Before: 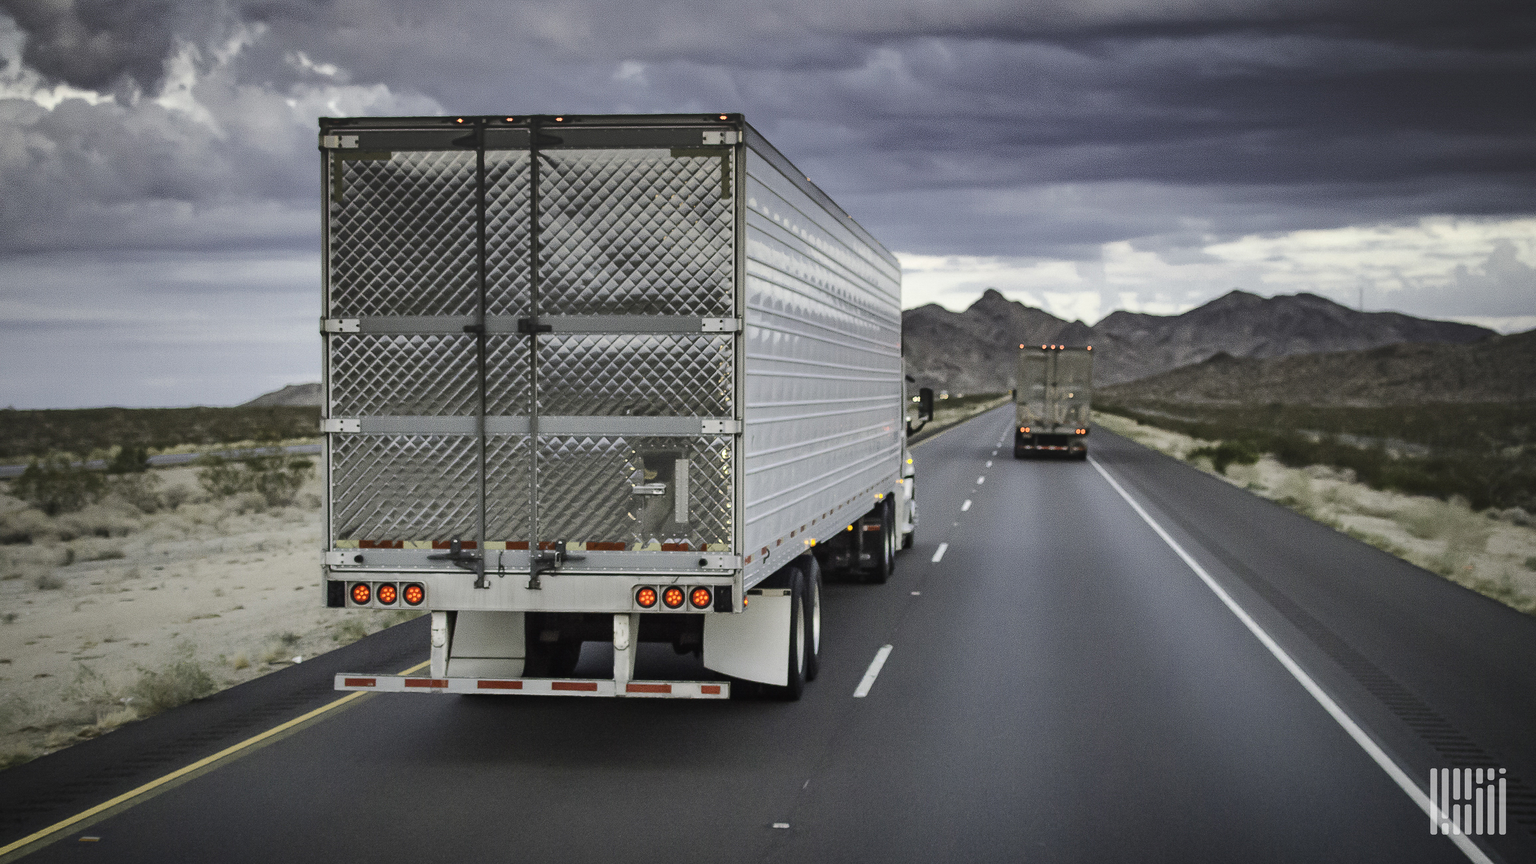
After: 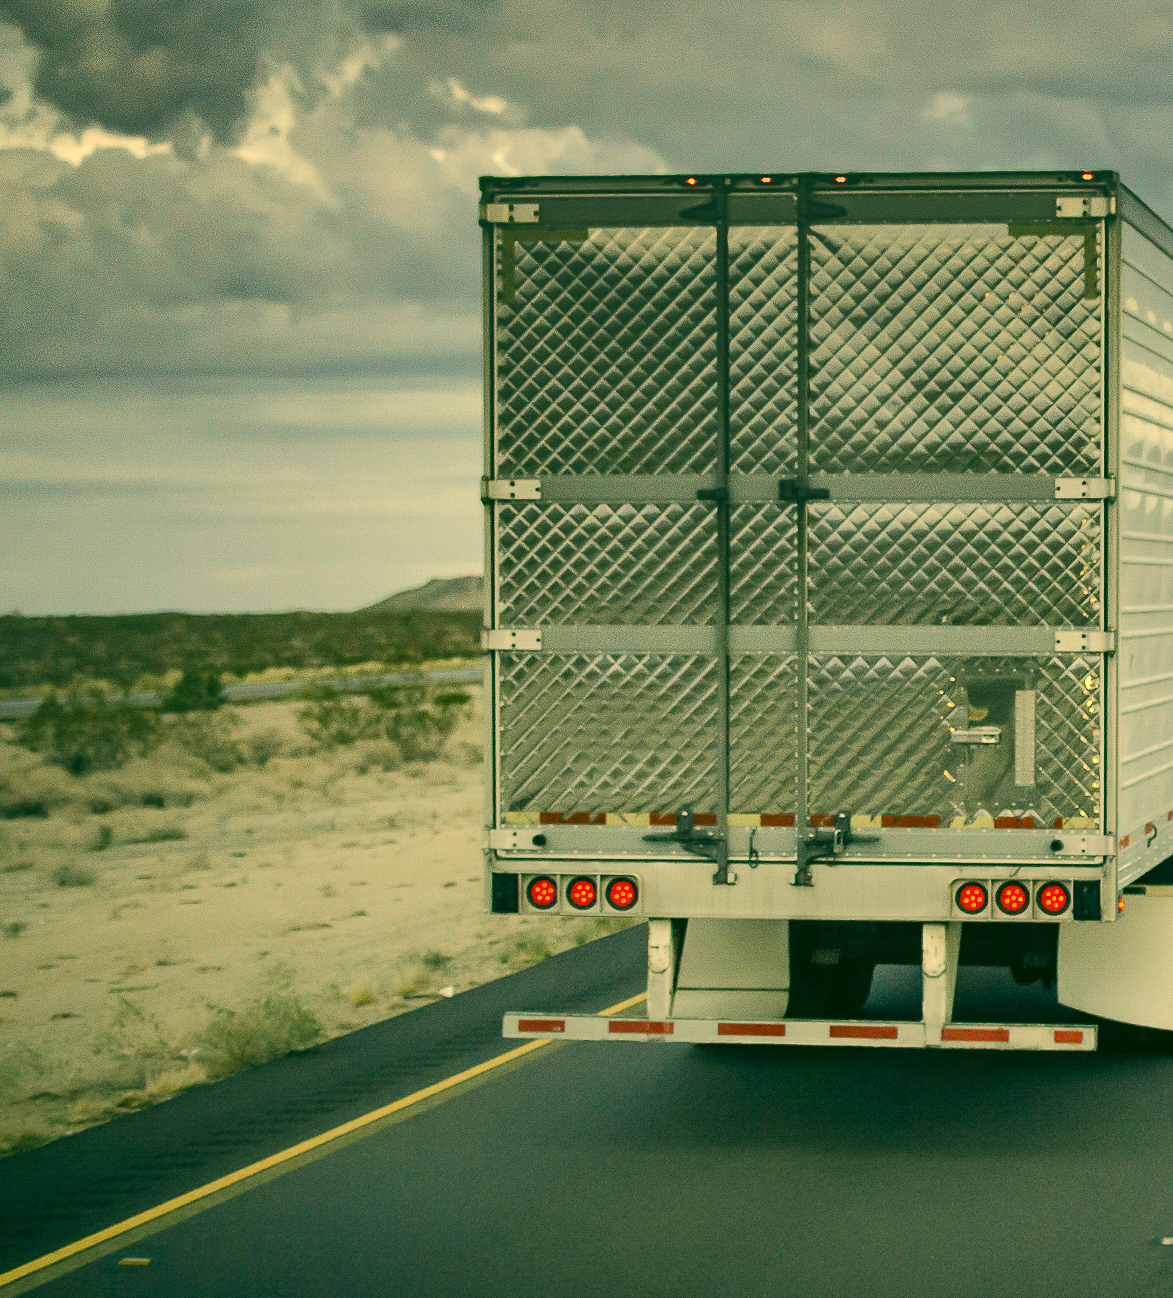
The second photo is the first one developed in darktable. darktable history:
color correction: highlights a* 5.63, highlights b* 33.77, shadows a* -25.77, shadows b* 4.04
crop and rotate: left 0.037%, top 0%, right 49.13%
